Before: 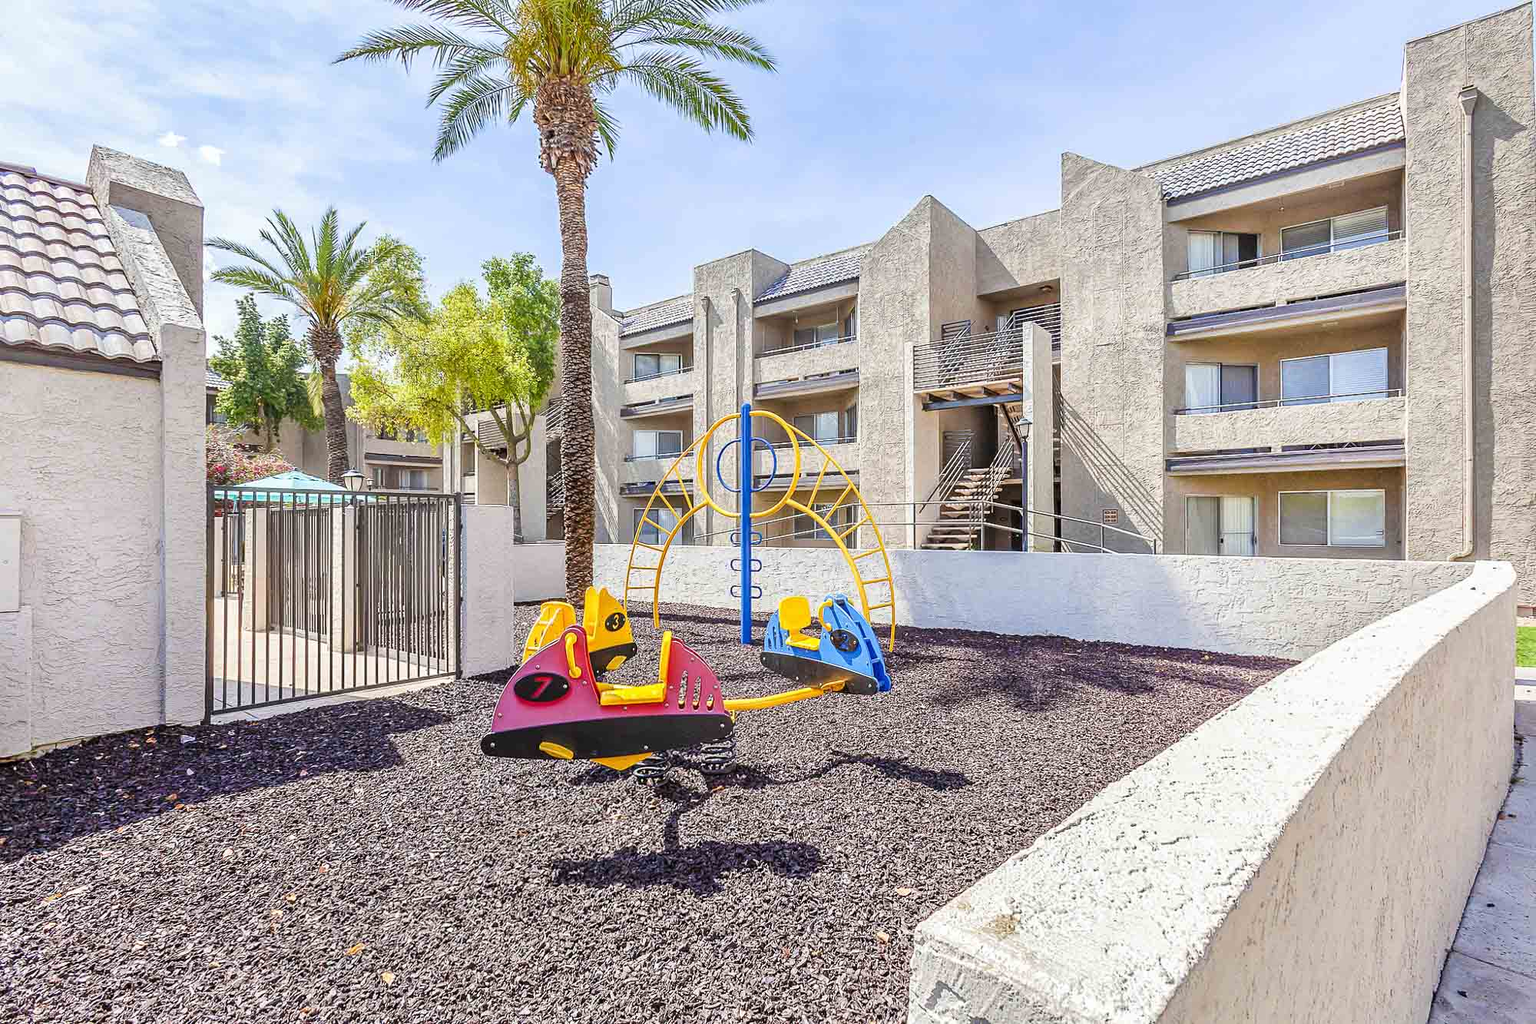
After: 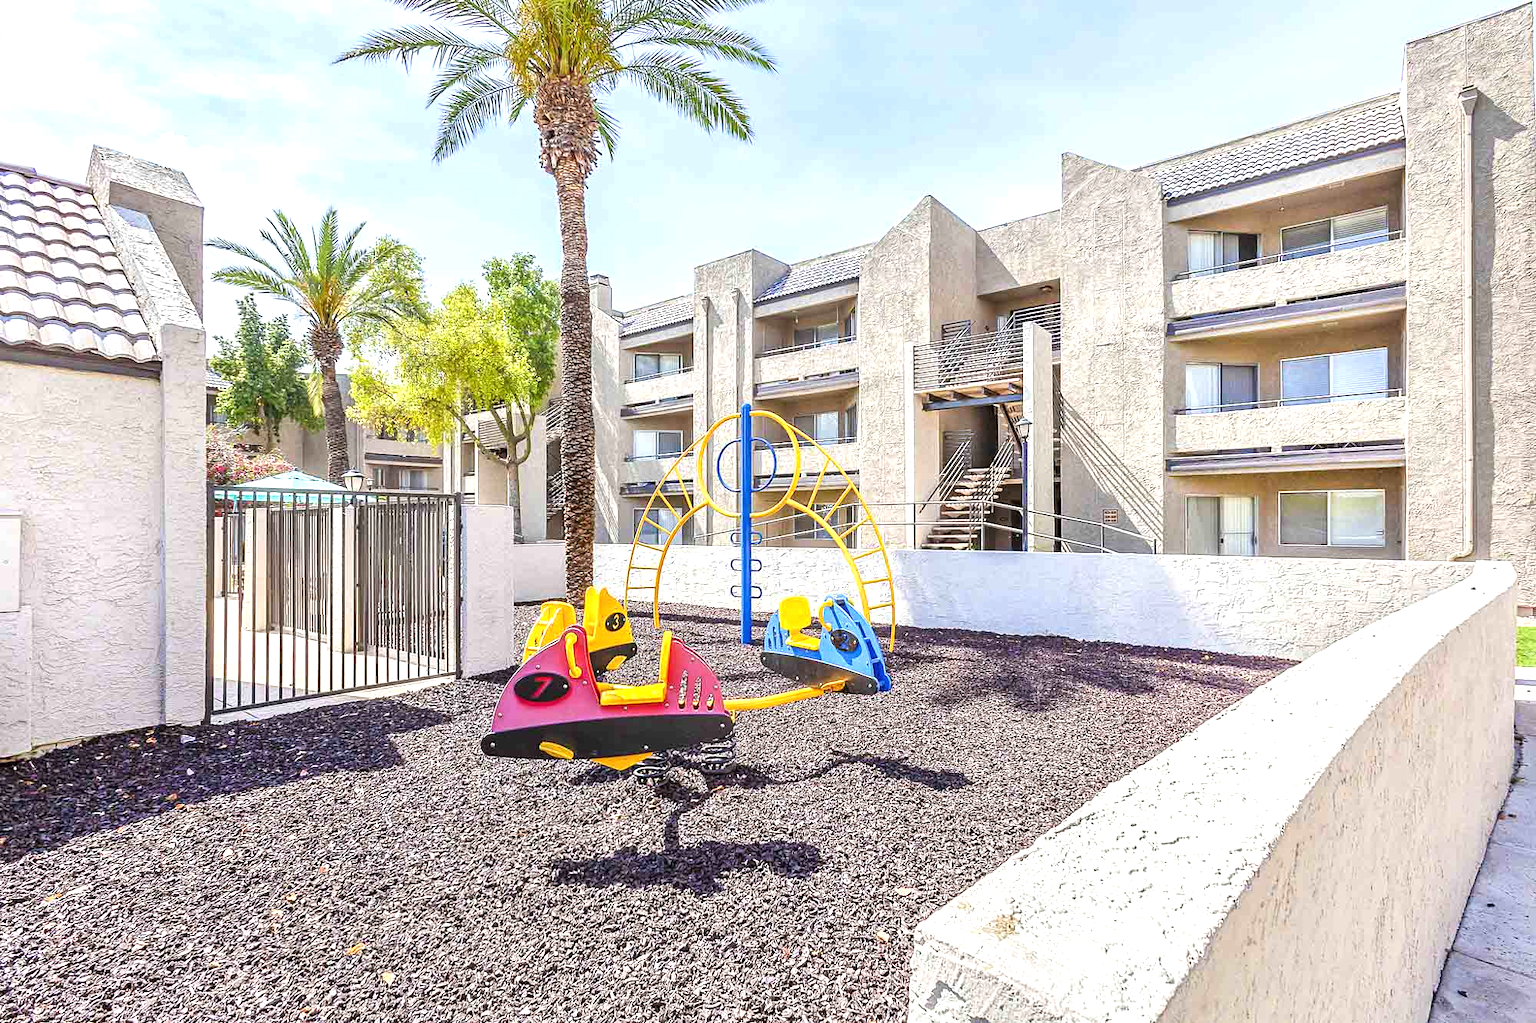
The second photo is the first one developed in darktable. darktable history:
exposure: black level correction 0, exposure 0.499 EV, compensate highlight preservation false
